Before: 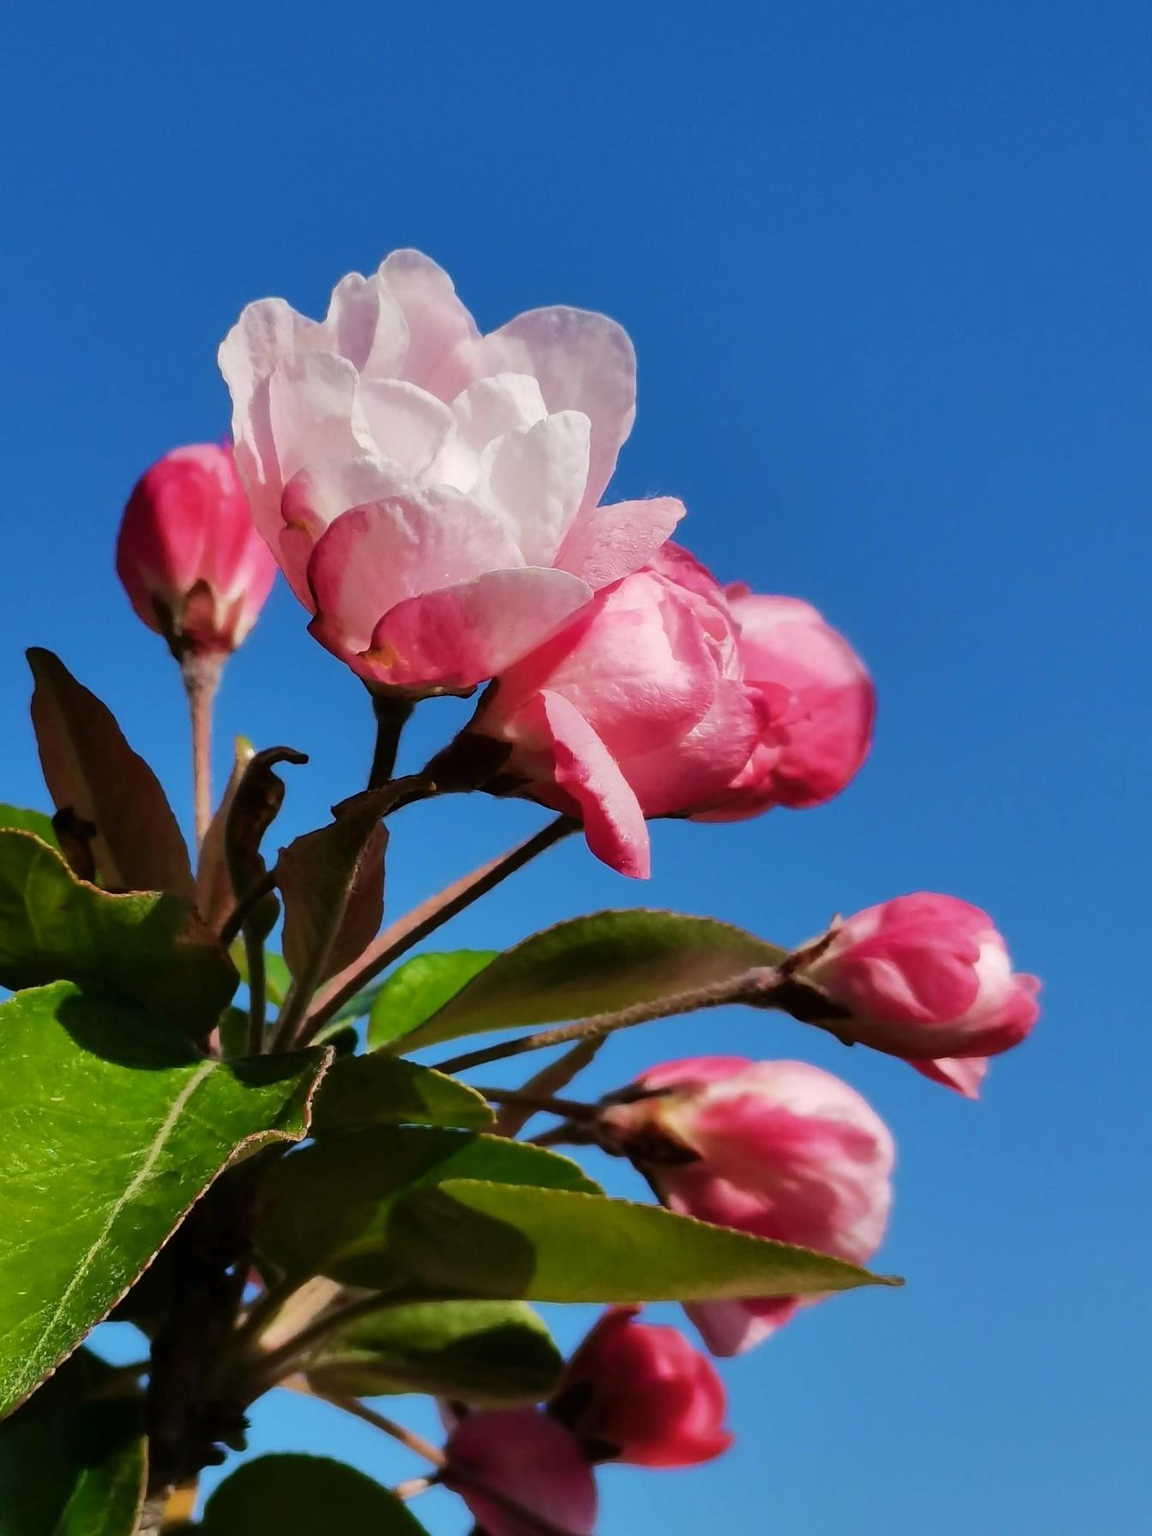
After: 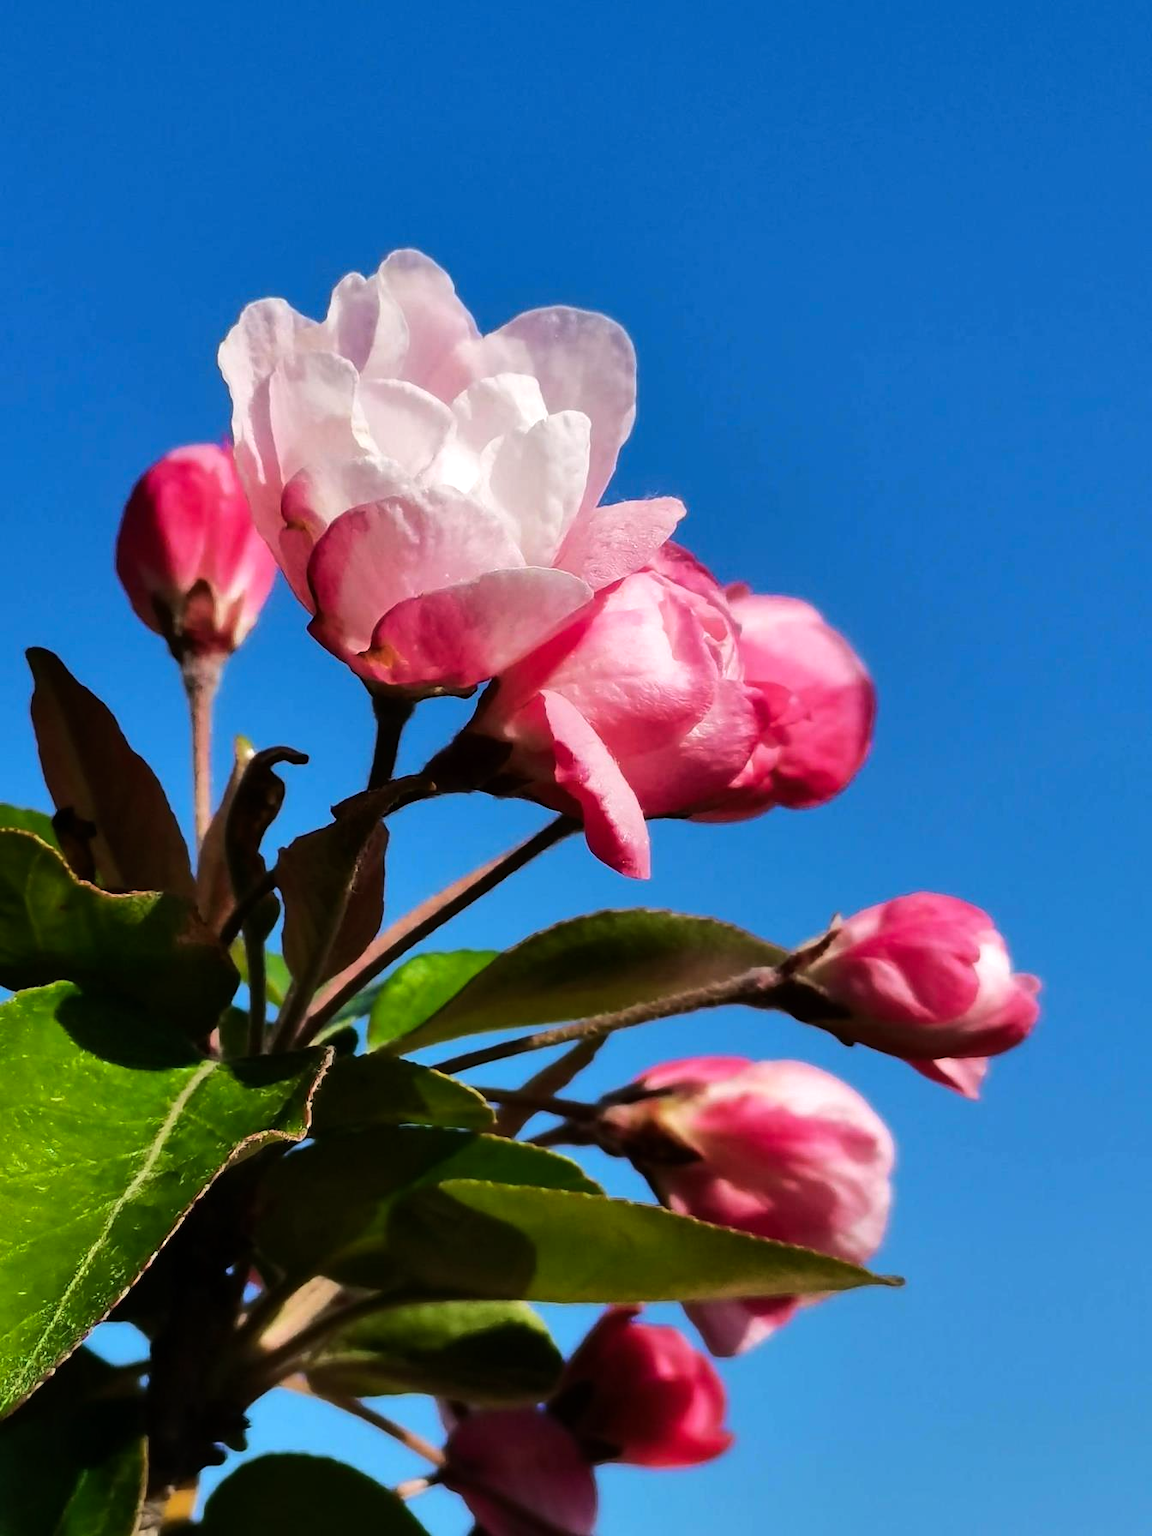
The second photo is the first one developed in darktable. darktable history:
shadows and highlights: radius 121.13, shadows 21.4, white point adjustment -9.72, highlights -14.39, soften with gaussian
tone equalizer: -8 EV -0.75 EV, -7 EV -0.7 EV, -6 EV -0.6 EV, -5 EV -0.4 EV, -3 EV 0.4 EV, -2 EV 0.6 EV, -1 EV 0.7 EV, +0 EV 0.75 EV, edges refinement/feathering 500, mask exposure compensation -1.57 EV, preserve details no
